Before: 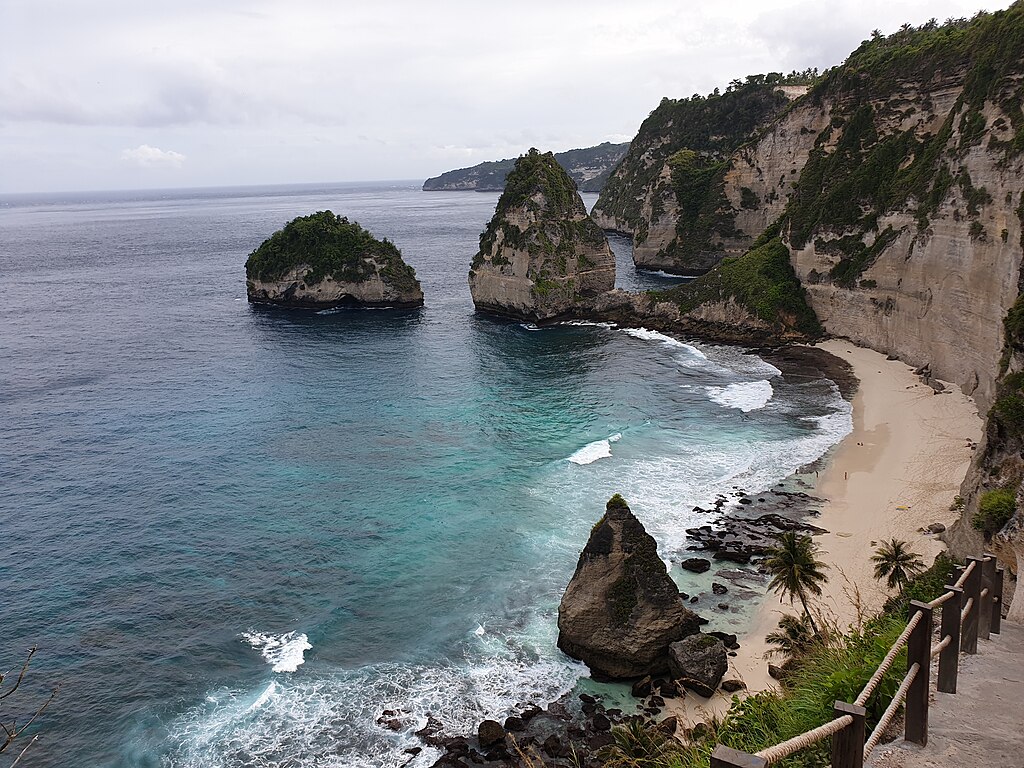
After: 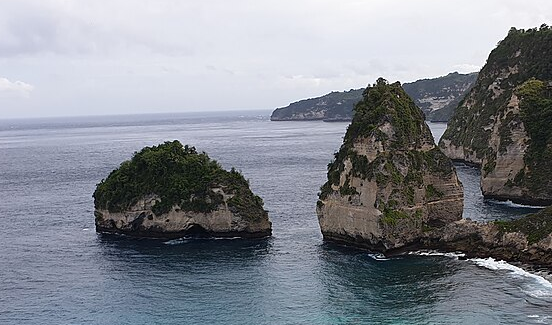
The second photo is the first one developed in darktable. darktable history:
crop: left 14.897%, top 9.2%, right 31.147%, bottom 48.374%
